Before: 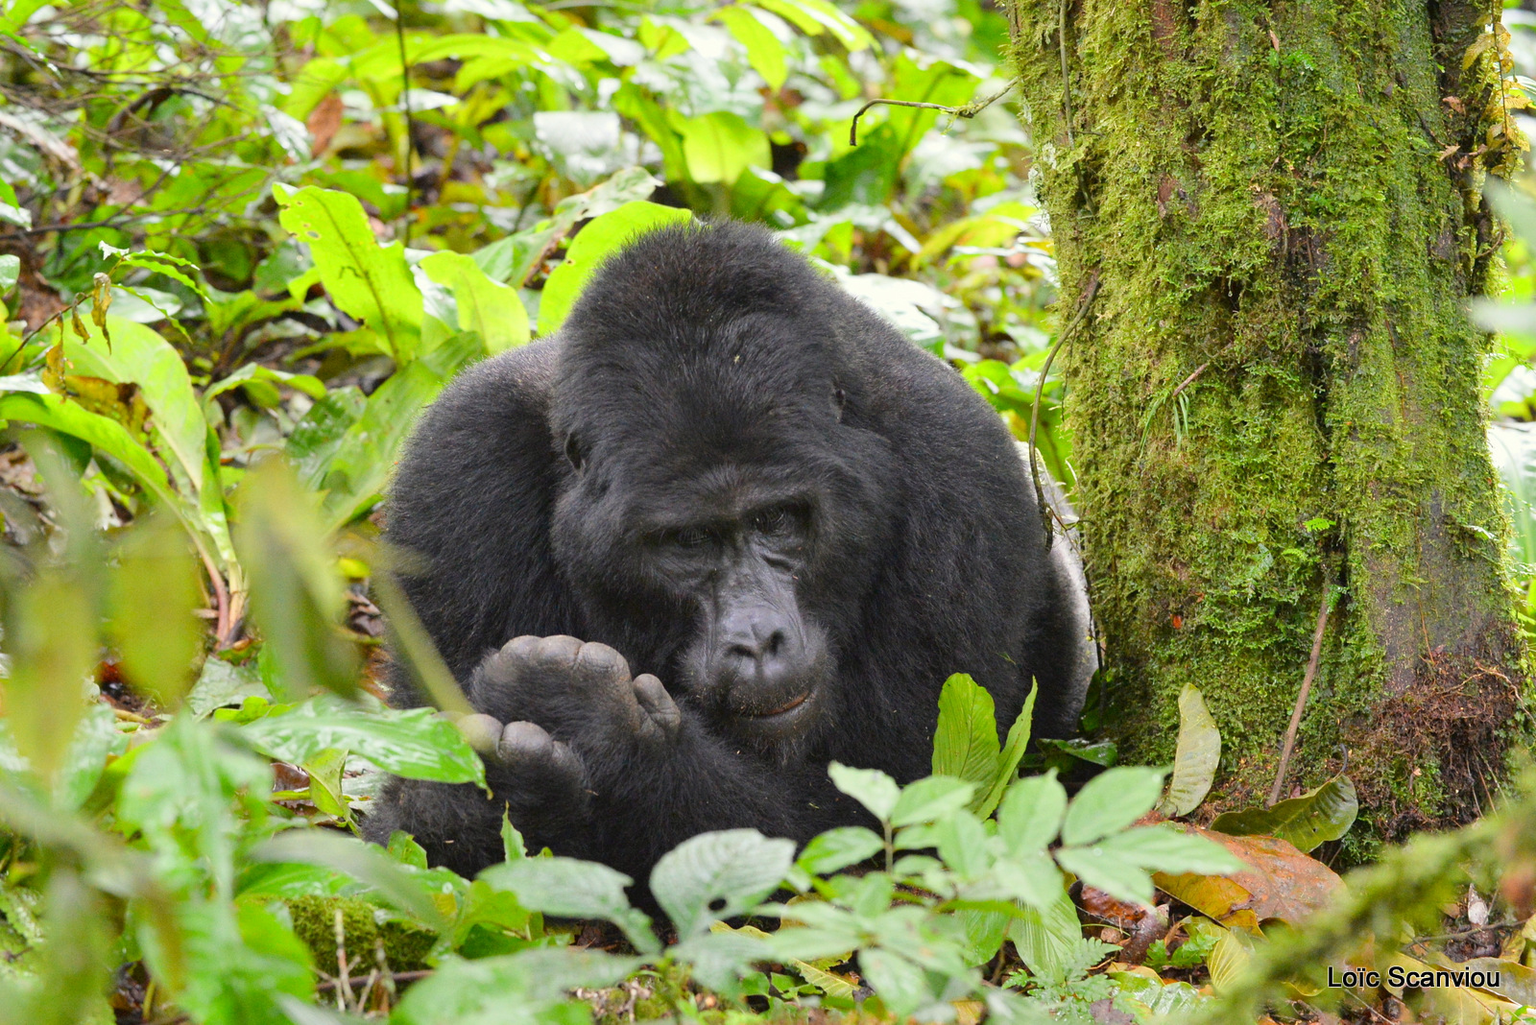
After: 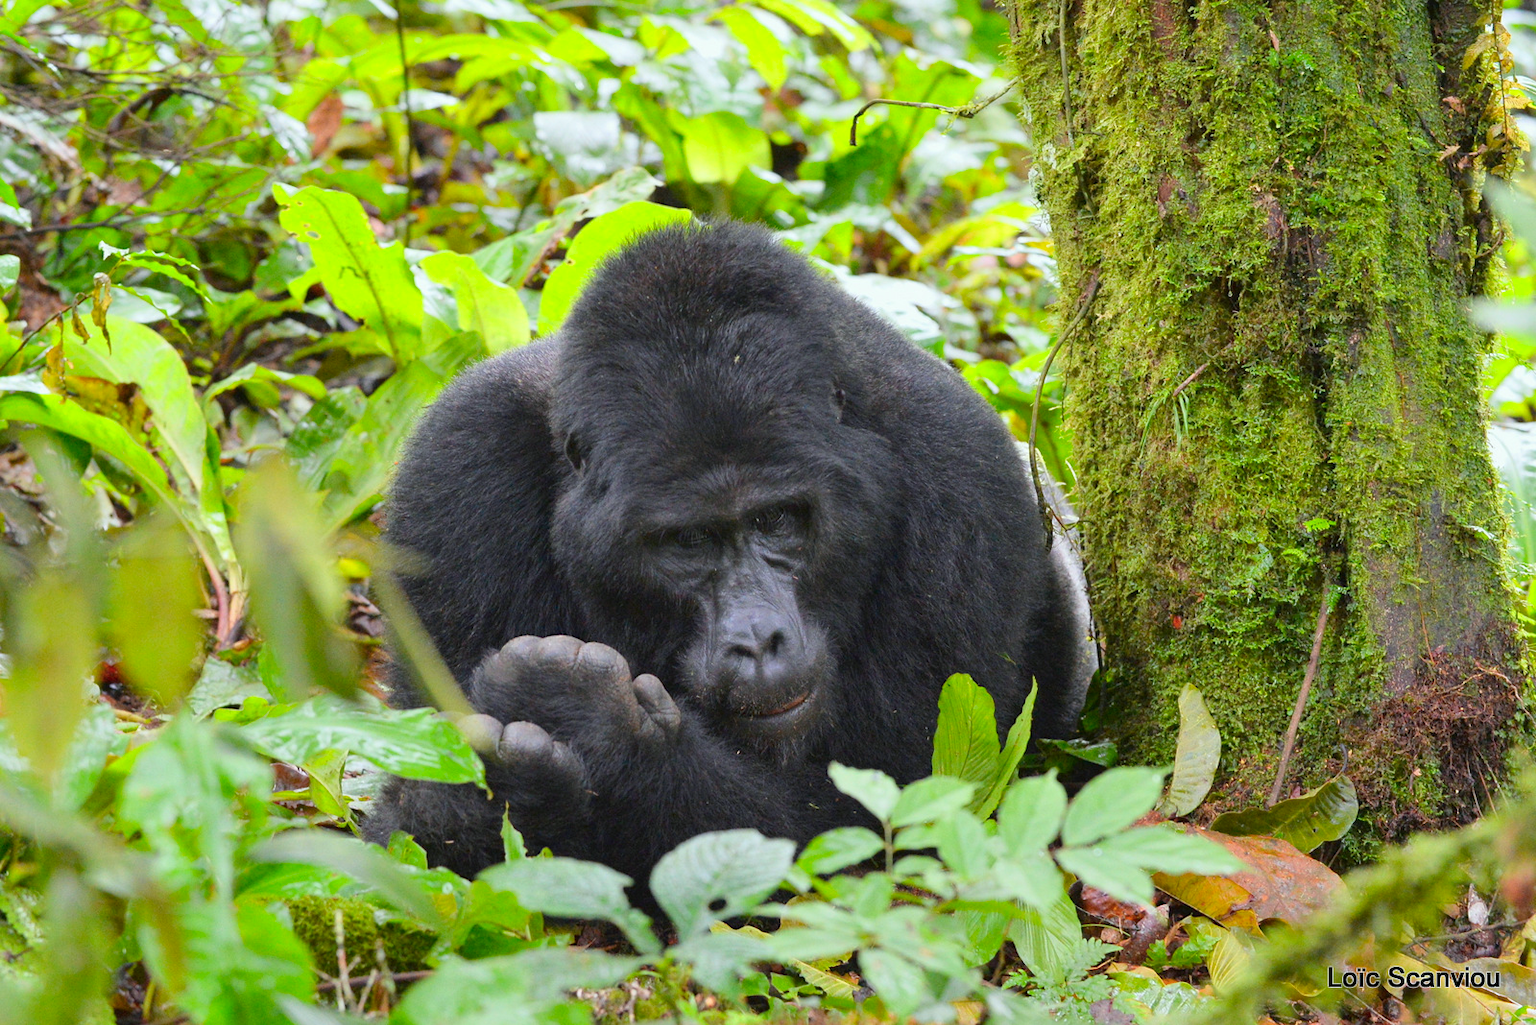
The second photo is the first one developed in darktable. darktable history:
exposure: compensate highlight preservation false
color calibration: output R [0.972, 0.068, -0.094, 0], output G [-0.178, 1.216, -0.086, 0], output B [0.095, -0.136, 0.98, 0], illuminant as shot in camera, x 0.358, y 0.373, temperature 4628.91 K
